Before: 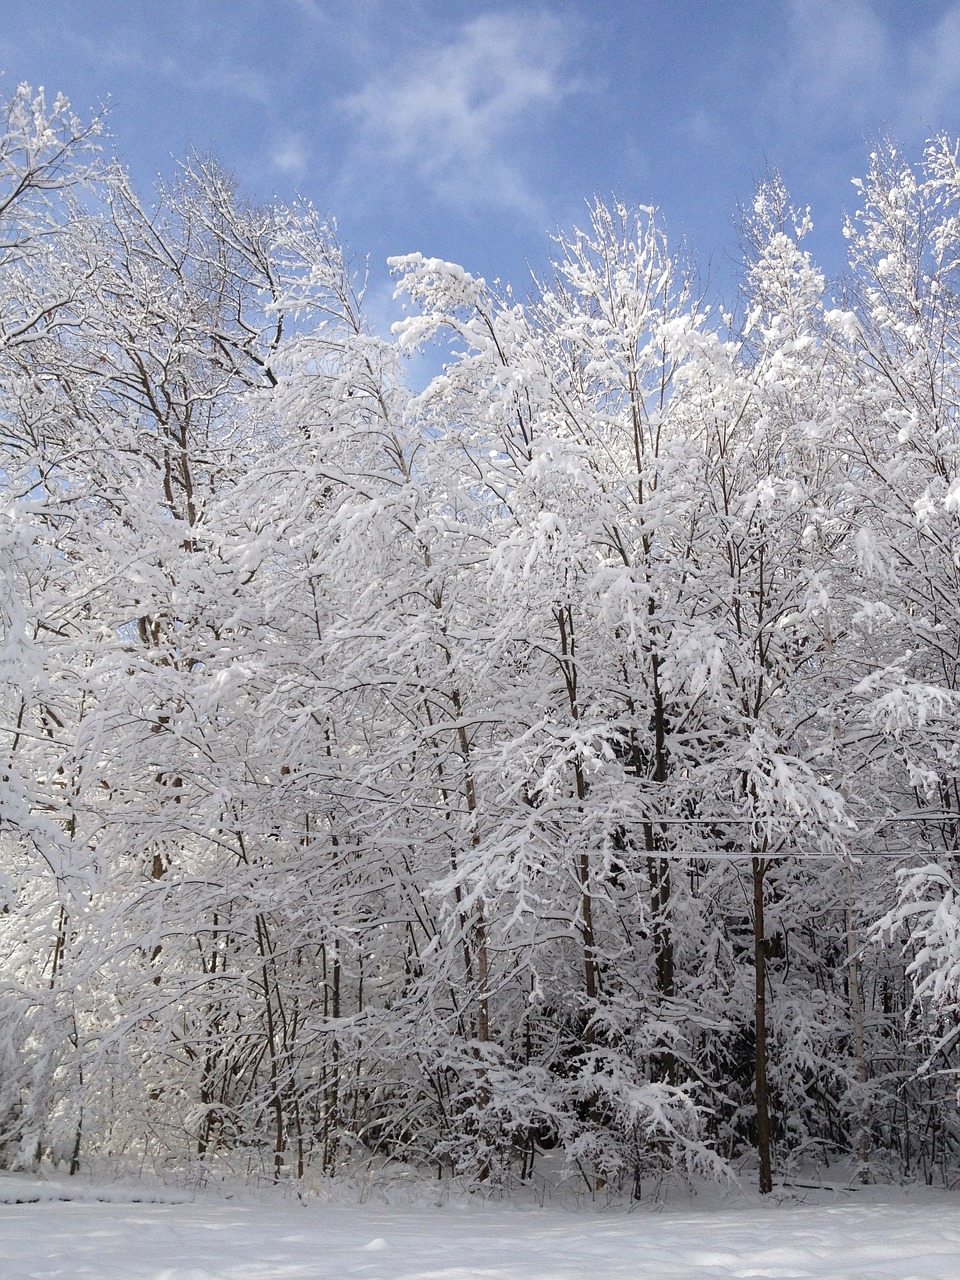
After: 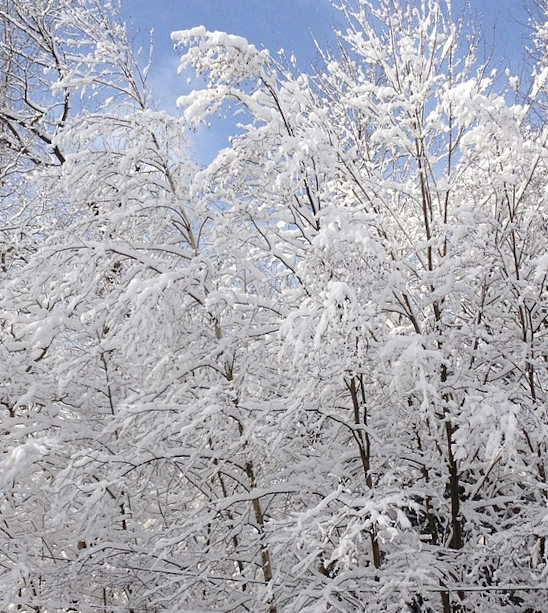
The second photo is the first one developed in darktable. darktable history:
crop: left 20.932%, top 15.471%, right 21.848%, bottom 34.081%
rotate and perspective: rotation -1.32°, lens shift (horizontal) -0.031, crop left 0.015, crop right 0.985, crop top 0.047, crop bottom 0.982
